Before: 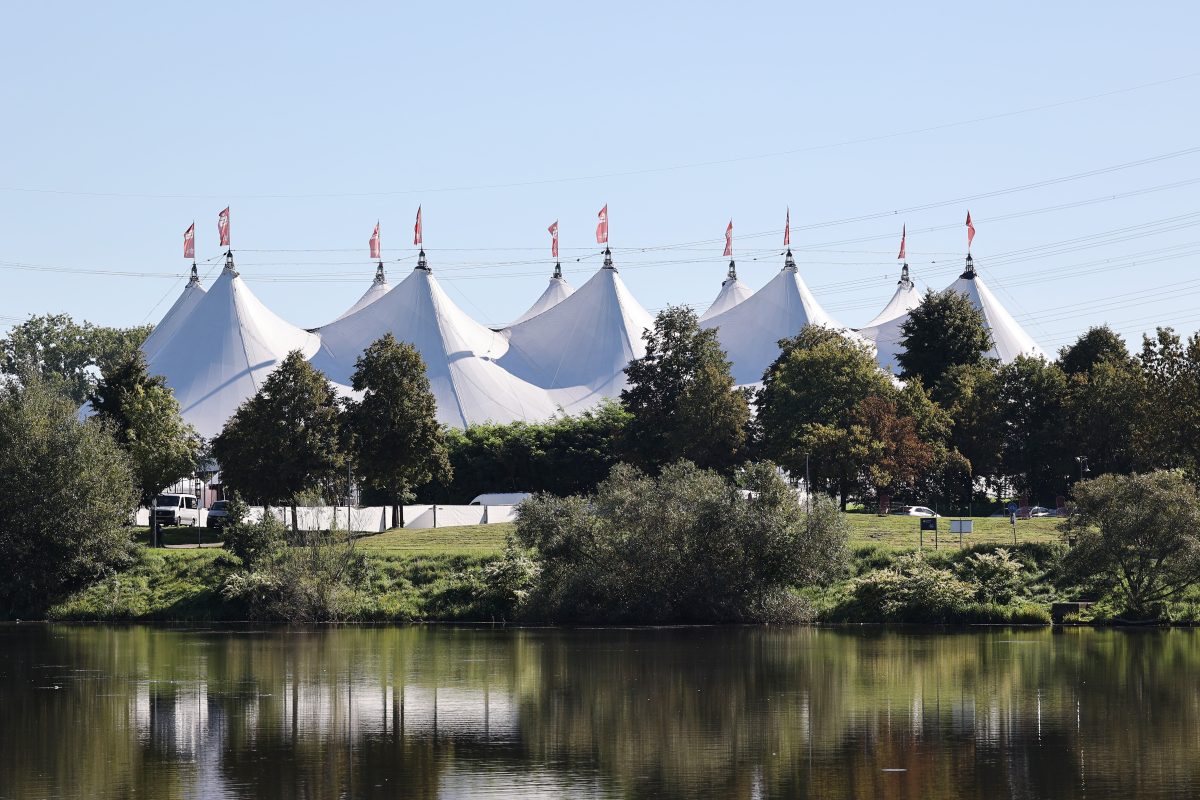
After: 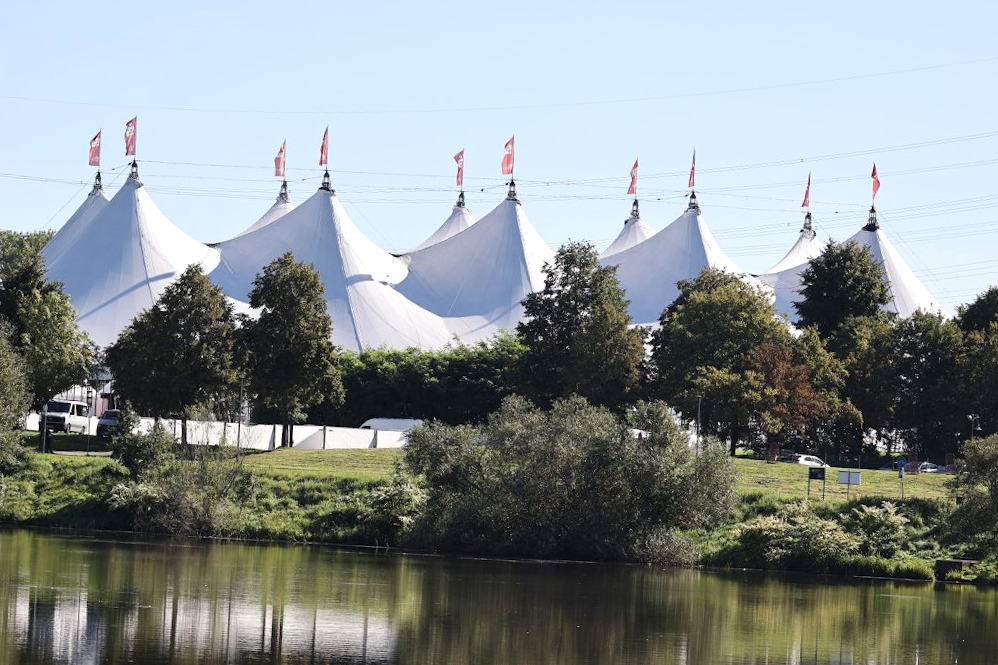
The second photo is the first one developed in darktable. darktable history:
exposure: exposure 0.2 EV, compensate highlight preservation false
crop and rotate: angle -3.27°, left 5.211%, top 5.211%, right 4.607%, bottom 4.607%
